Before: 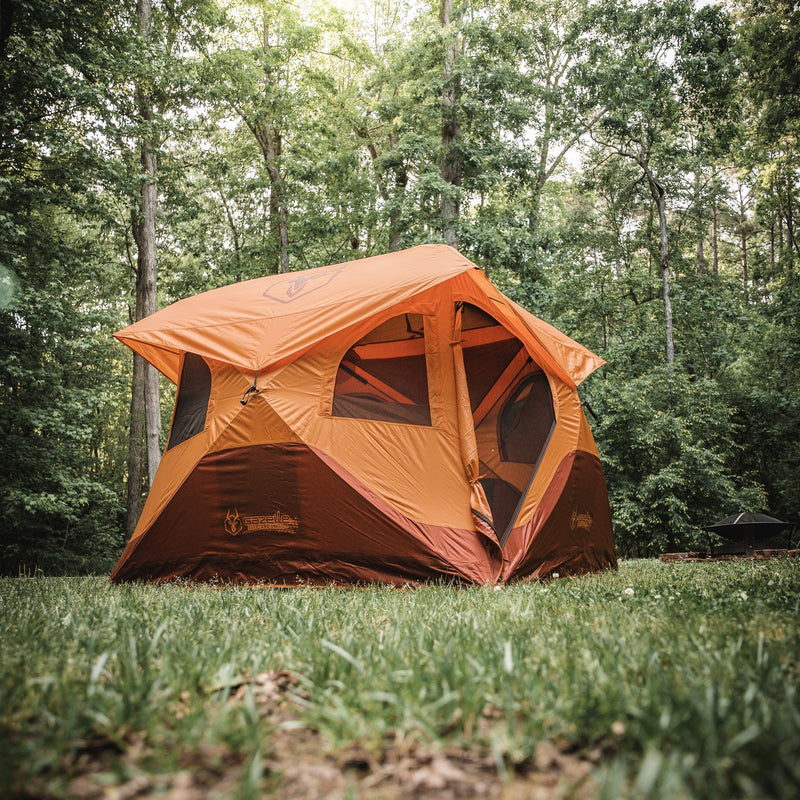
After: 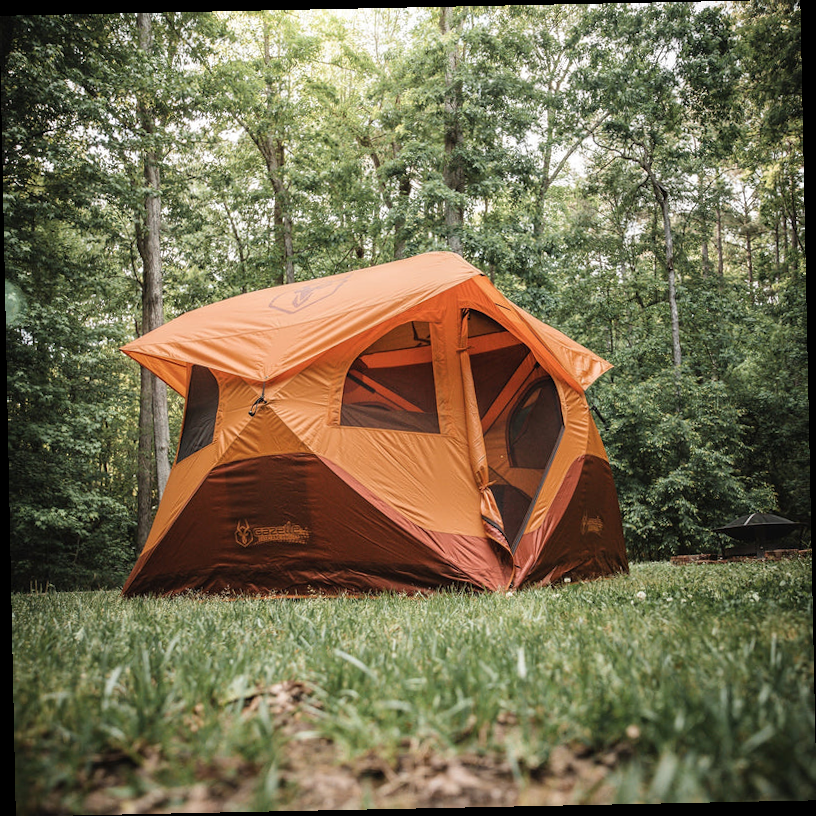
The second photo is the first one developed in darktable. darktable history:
tone equalizer: on, module defaults
rotate and perspective: rotation -1.17°, automatic cropping off
